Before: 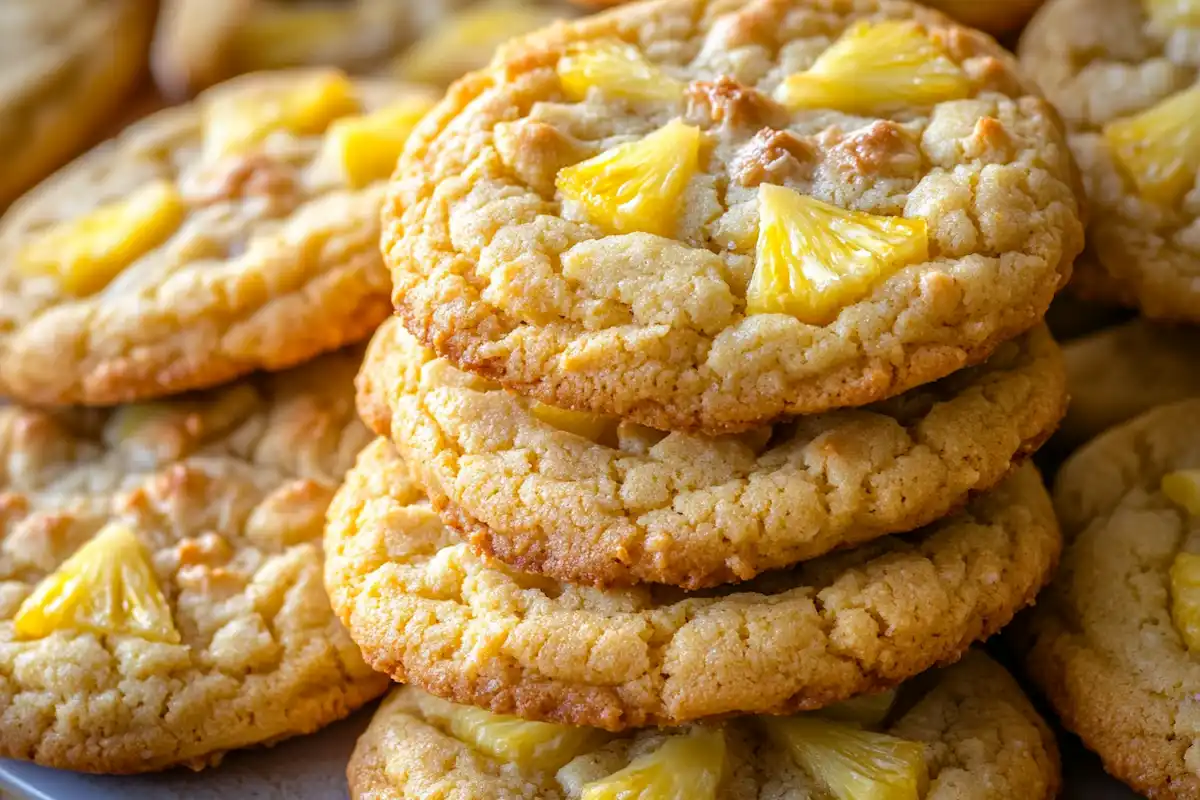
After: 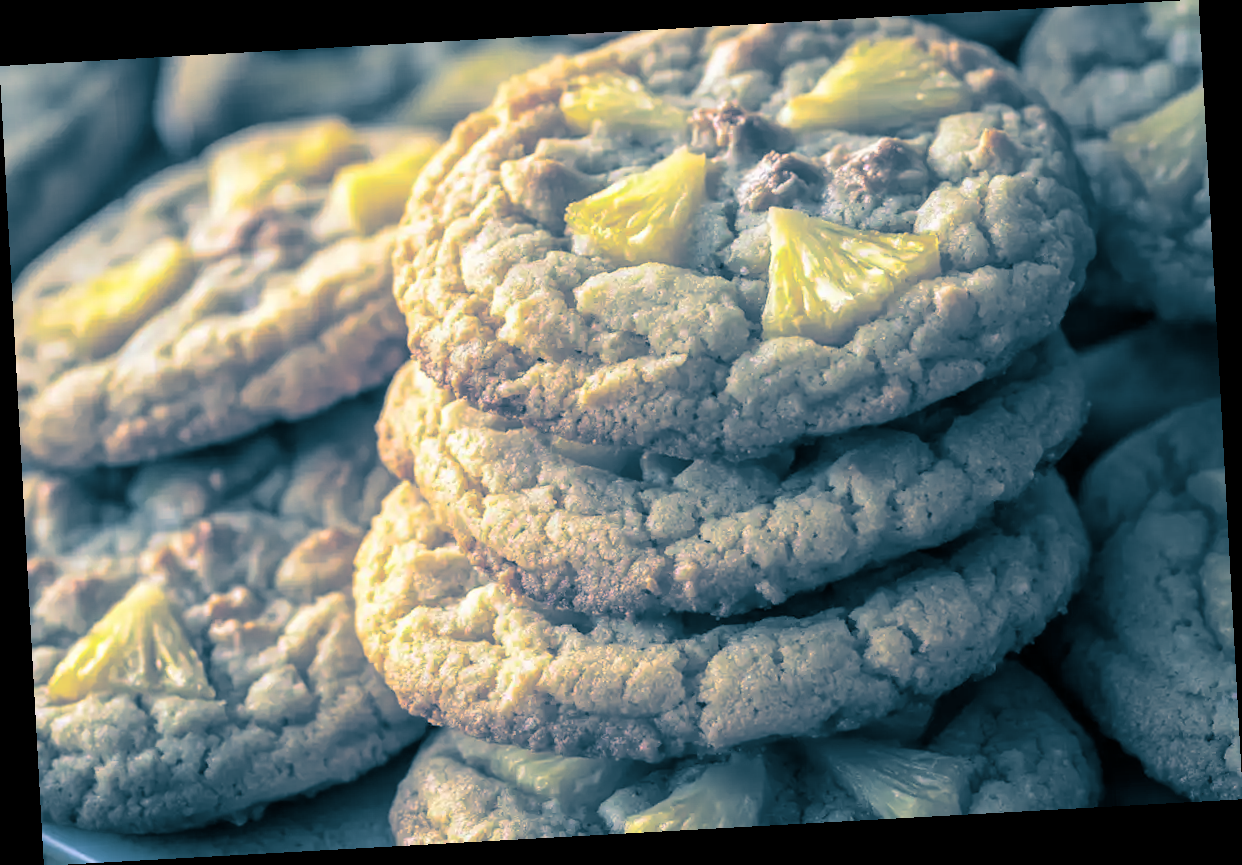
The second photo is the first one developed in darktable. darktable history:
rotate and perspective: rotation -3.18°, automatic cropping off
split-toning: shadows › hue 212.4°, balance -70
